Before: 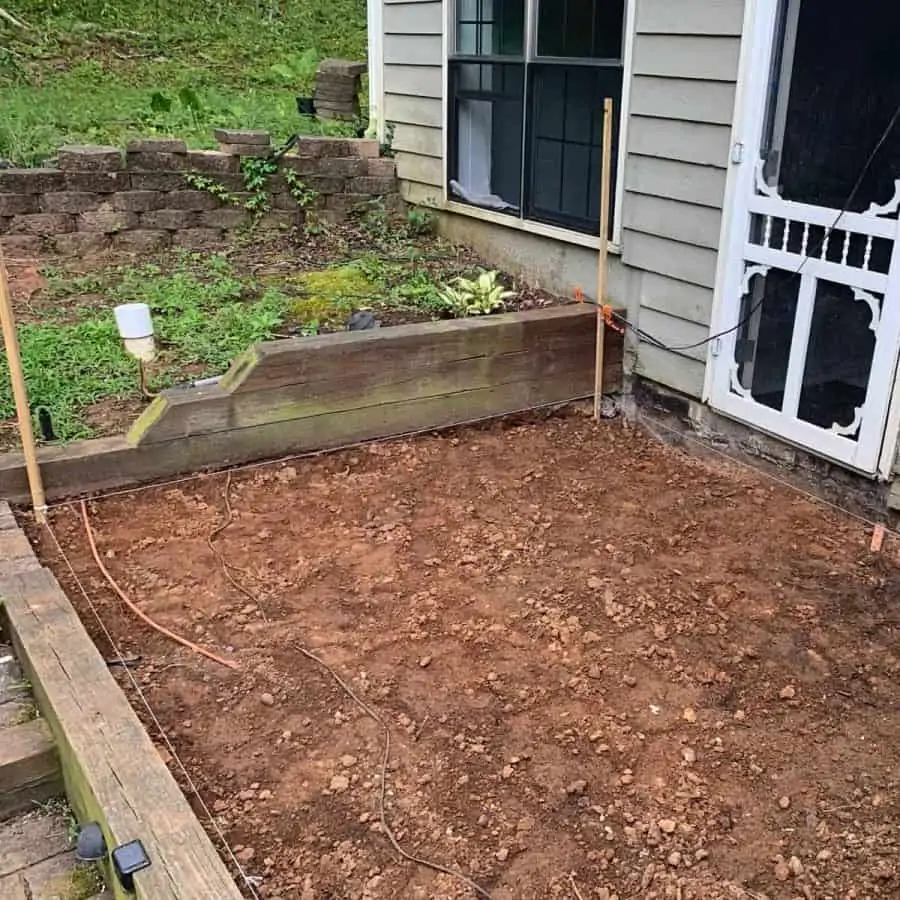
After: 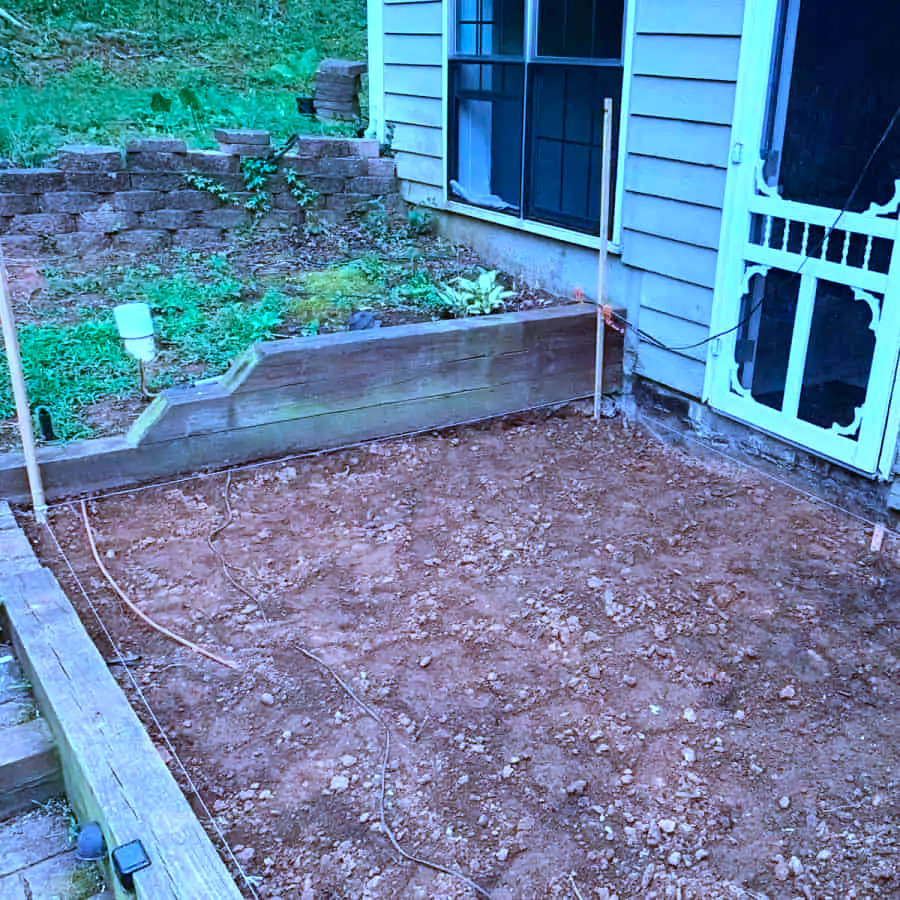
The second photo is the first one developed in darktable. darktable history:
exposure: exposure 0.375 EV, compensate highlight preservation false
color calibration: illuminant as shot in camera, x 0.462, y 0.419, temperature 2651.64 K
